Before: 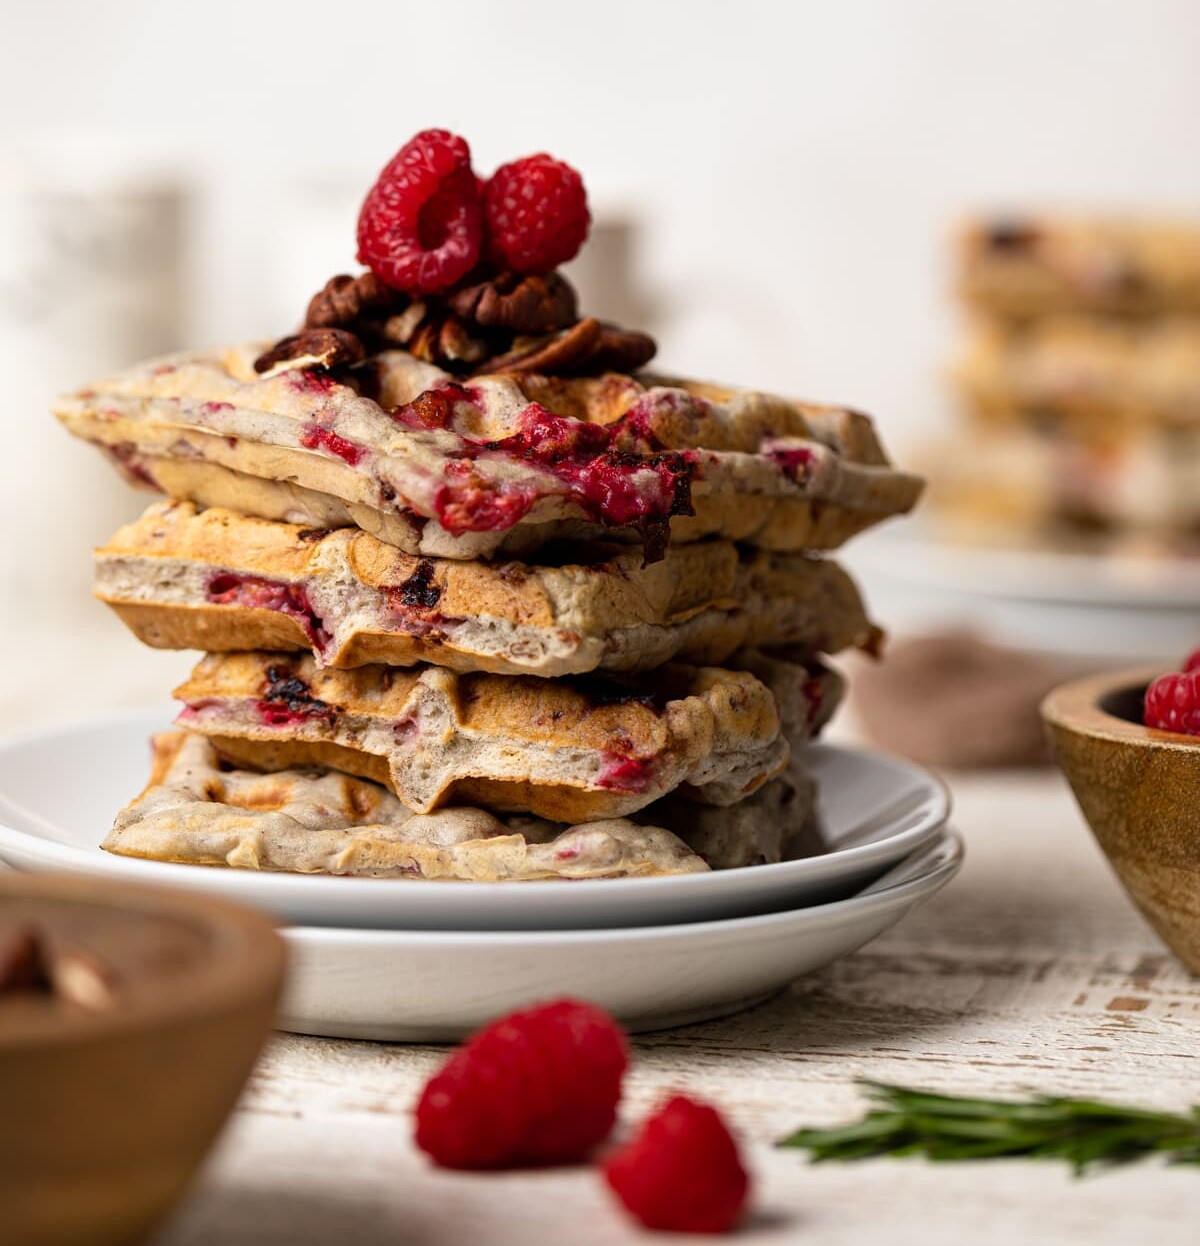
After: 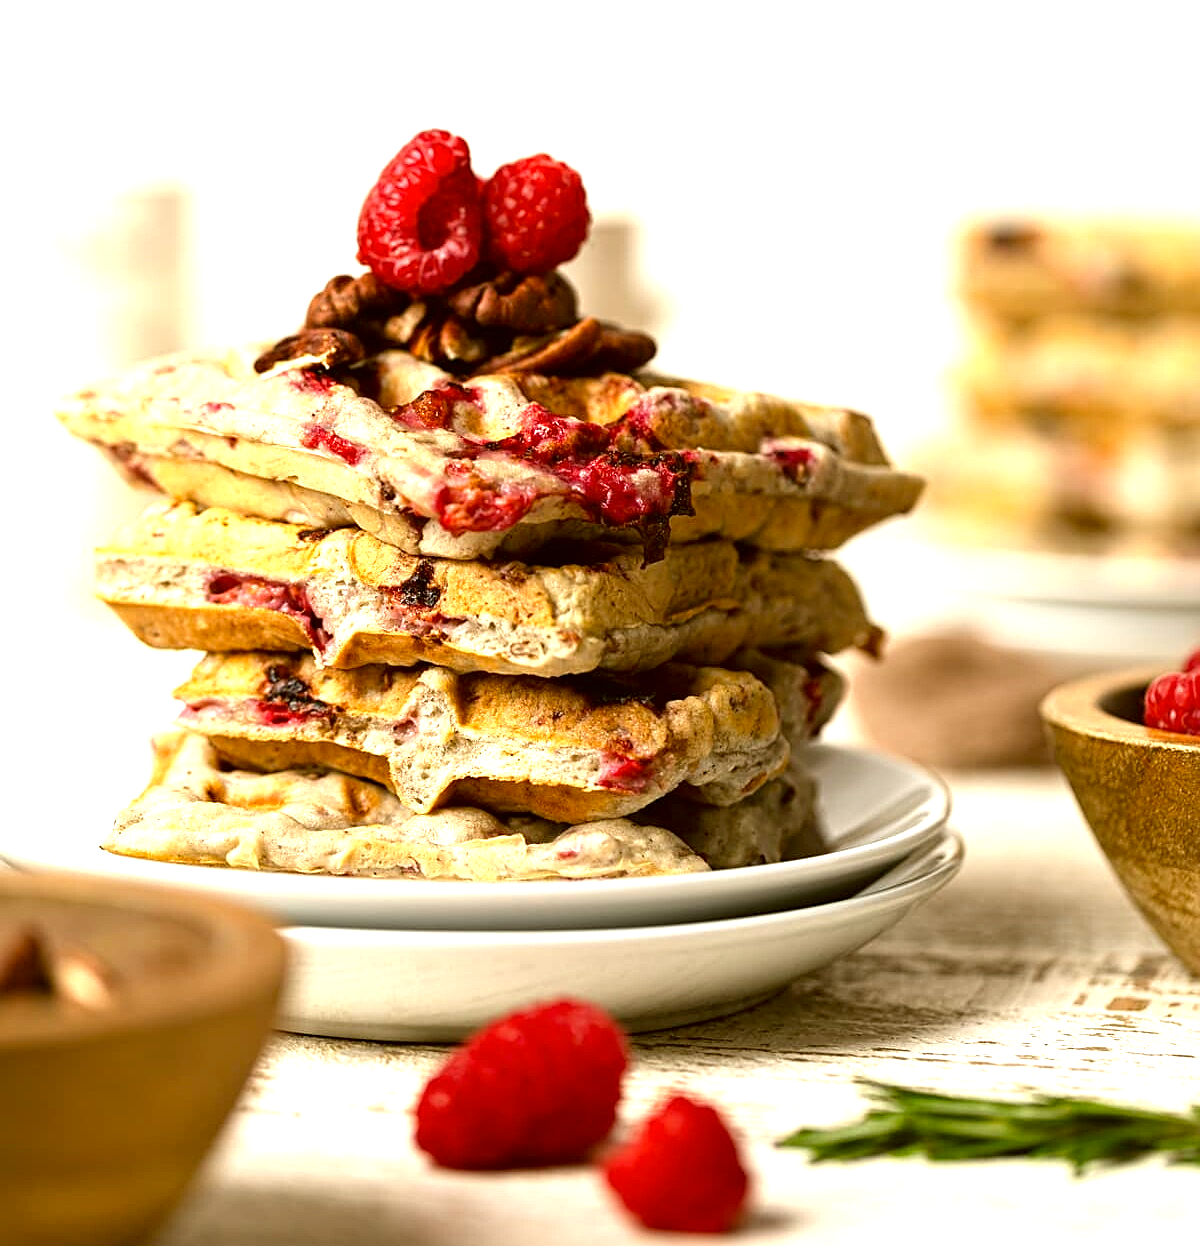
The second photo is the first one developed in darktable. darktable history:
exposure: exposure 1 EV, compensate highlight preservation false
color correction: highlights a* -1.3, highlights b* 10.52, shadows a* 0.622, shadows b* 18.55
sharpen: on, module defaults
